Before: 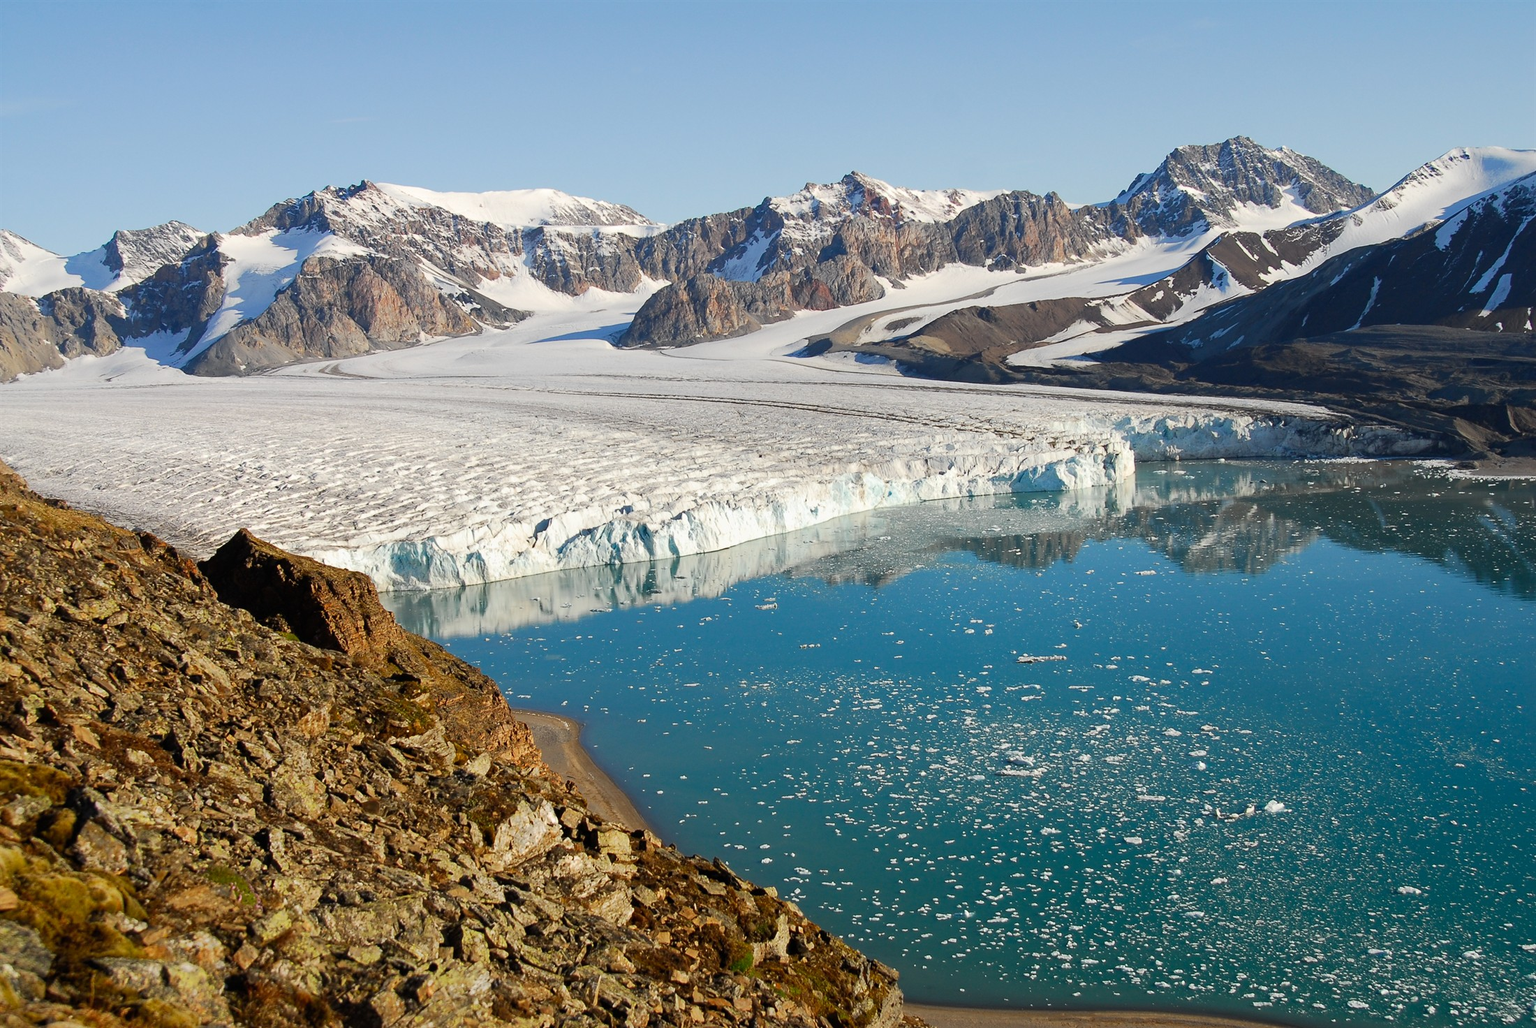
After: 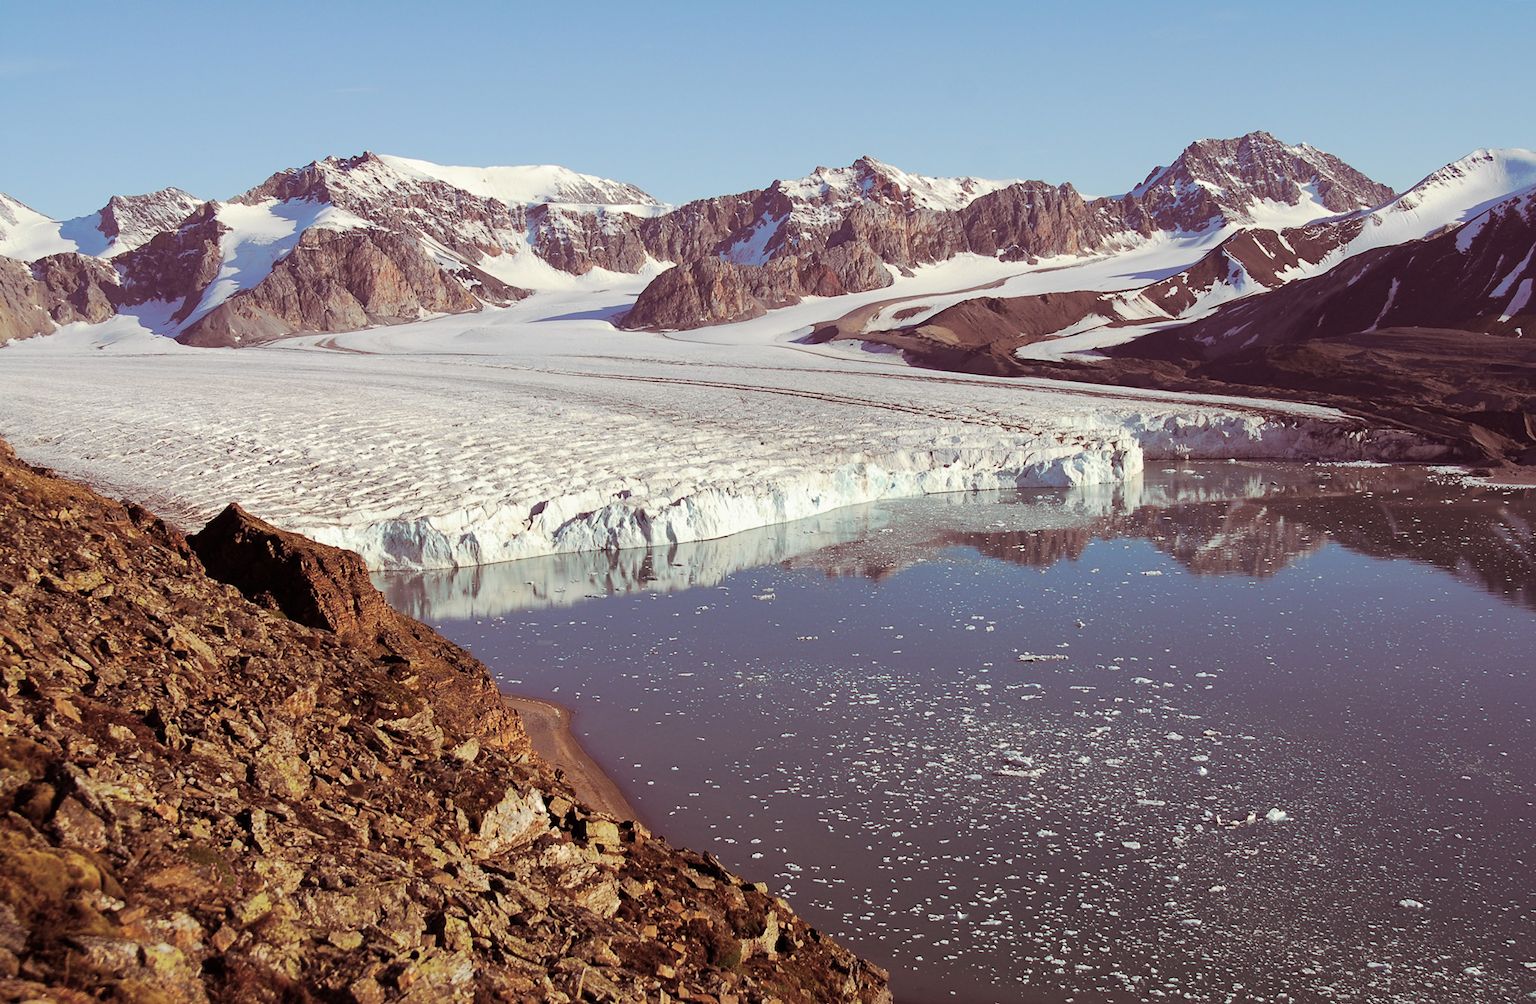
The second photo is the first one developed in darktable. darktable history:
rotate and perspective: rotation 1.57°, crop left 0.018, crop right 0.982, crop top 0.039, crop bottom 0.961
split-toning: on, module defaults
